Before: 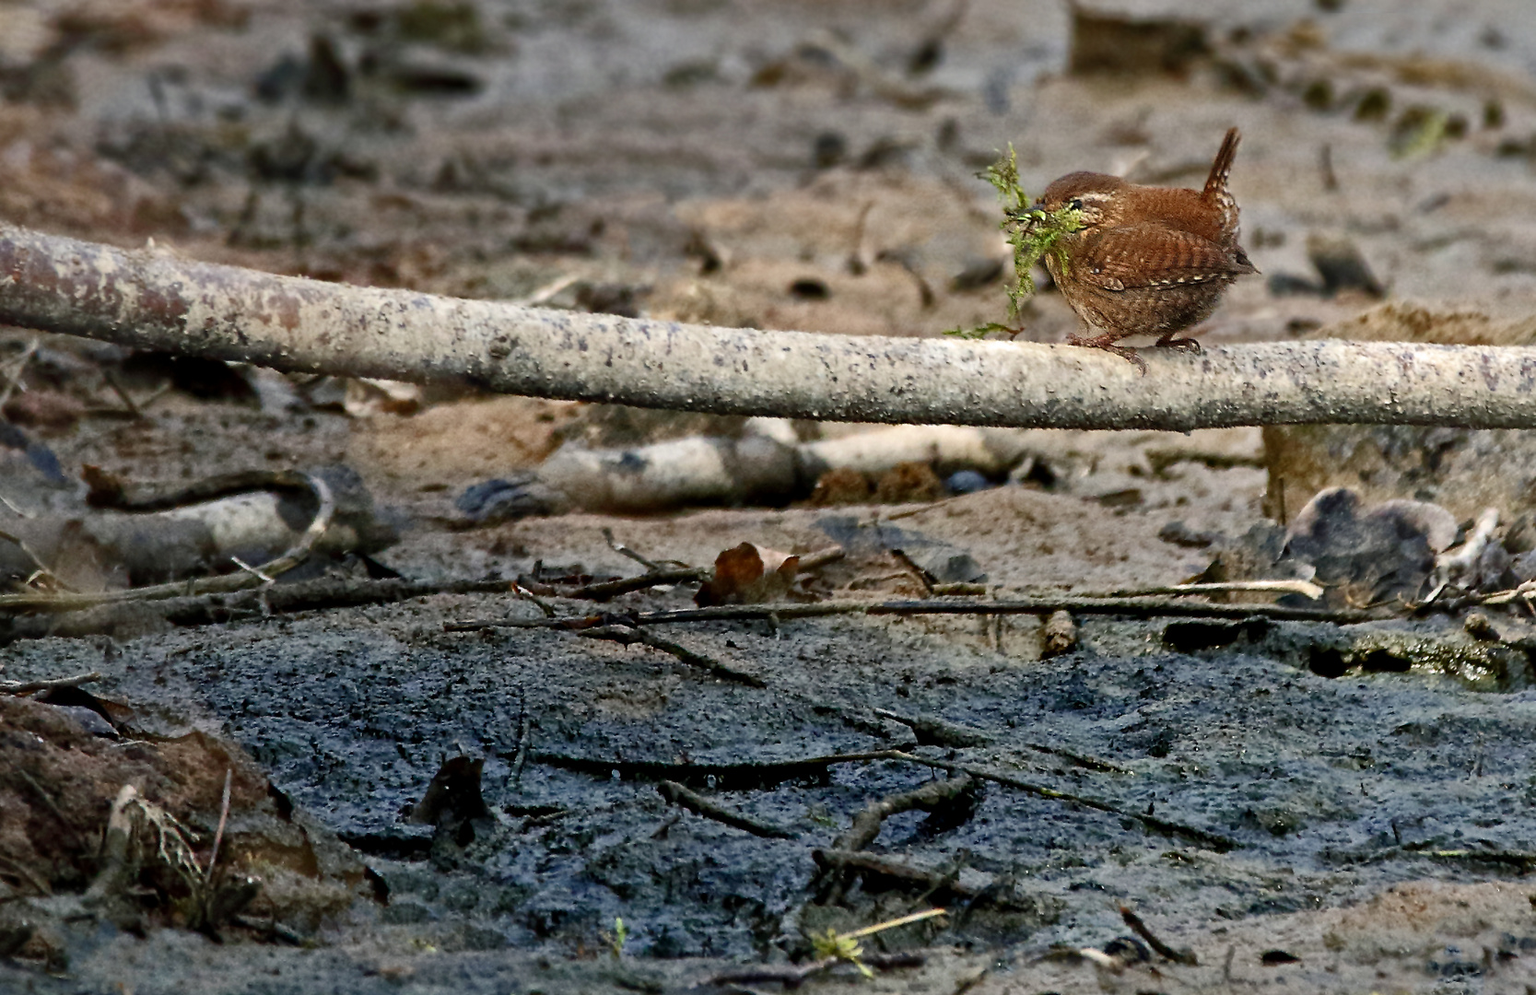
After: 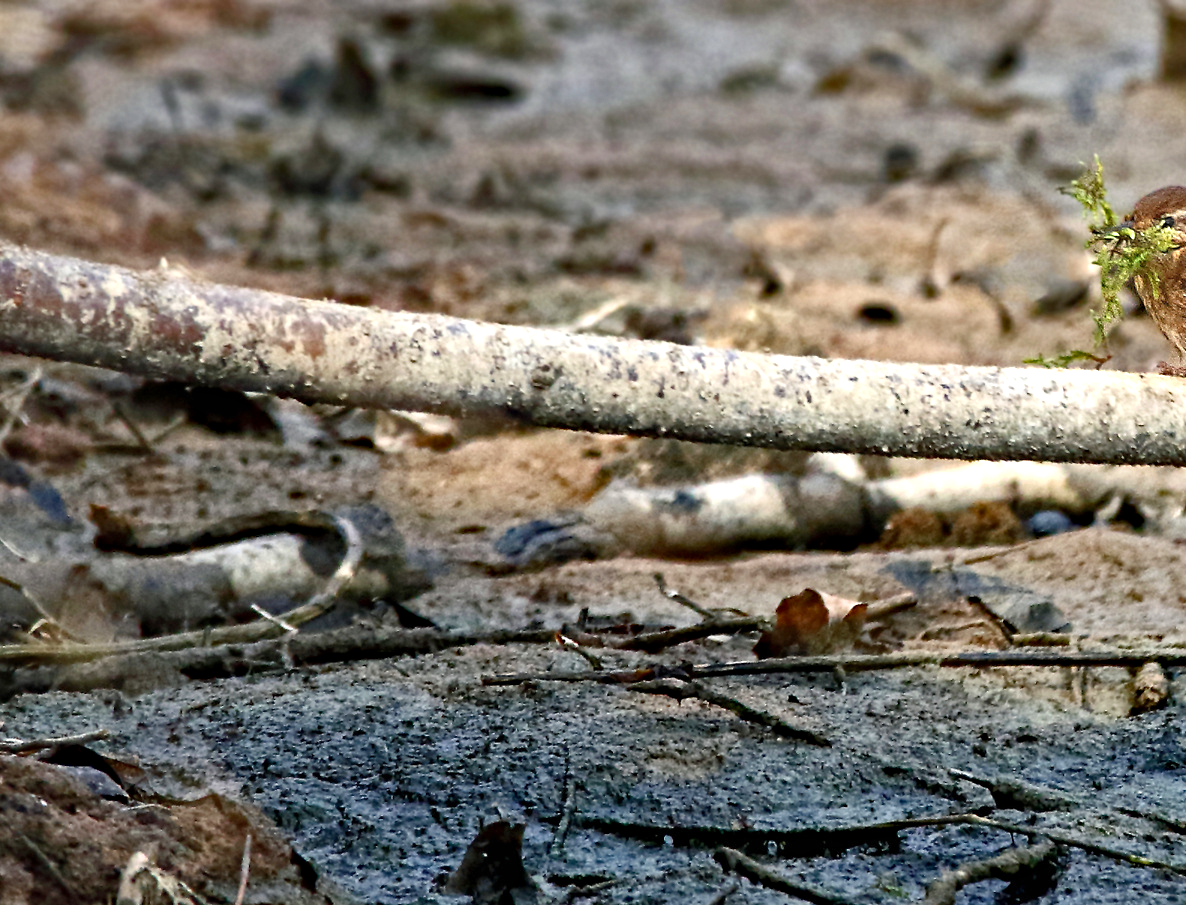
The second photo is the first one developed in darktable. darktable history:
haze removal: adaptive false
crop: right 28.83%, bottom 16.197%
exposure: black level correction 0, exposure 0.704 EV, compensate highlight preservation false
